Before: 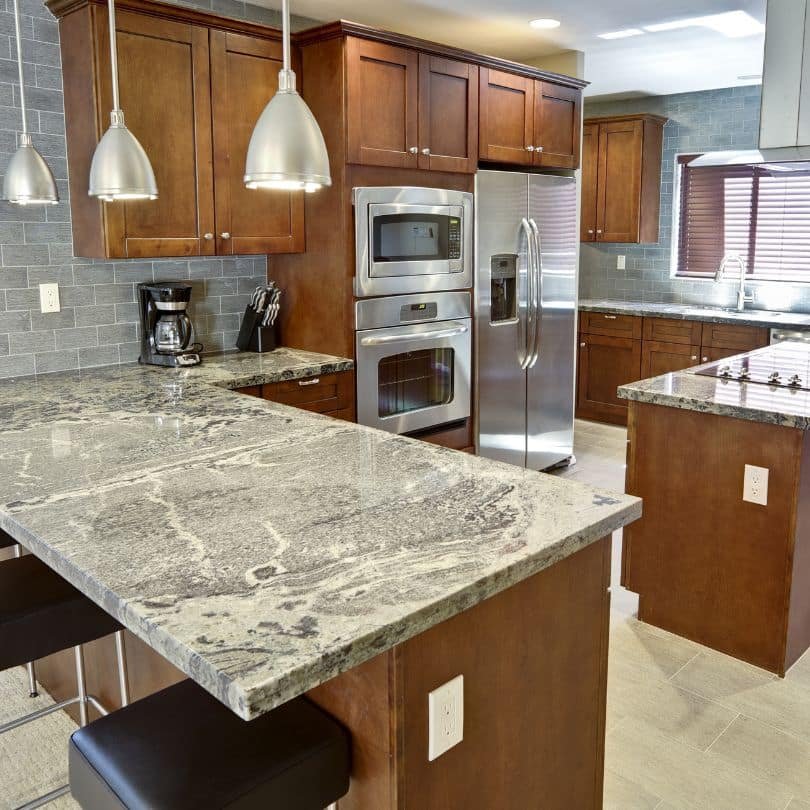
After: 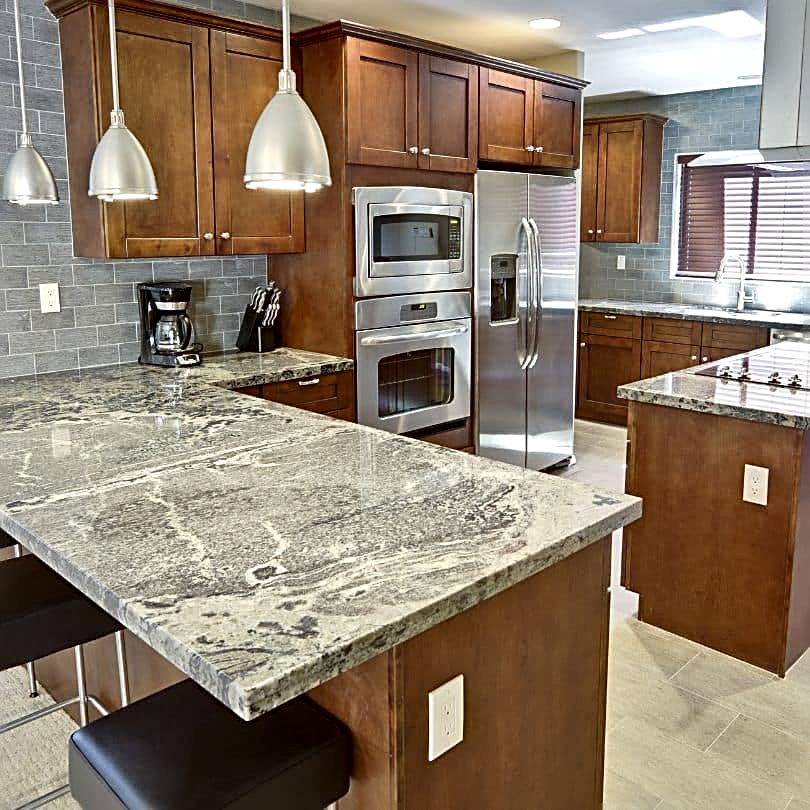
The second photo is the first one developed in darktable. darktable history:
local contrast: mode bilateral grid, contrast 20, coarseness 50, detail 144%, midtone range 0.2
sharpen: radius 2.531, amount 0.628
